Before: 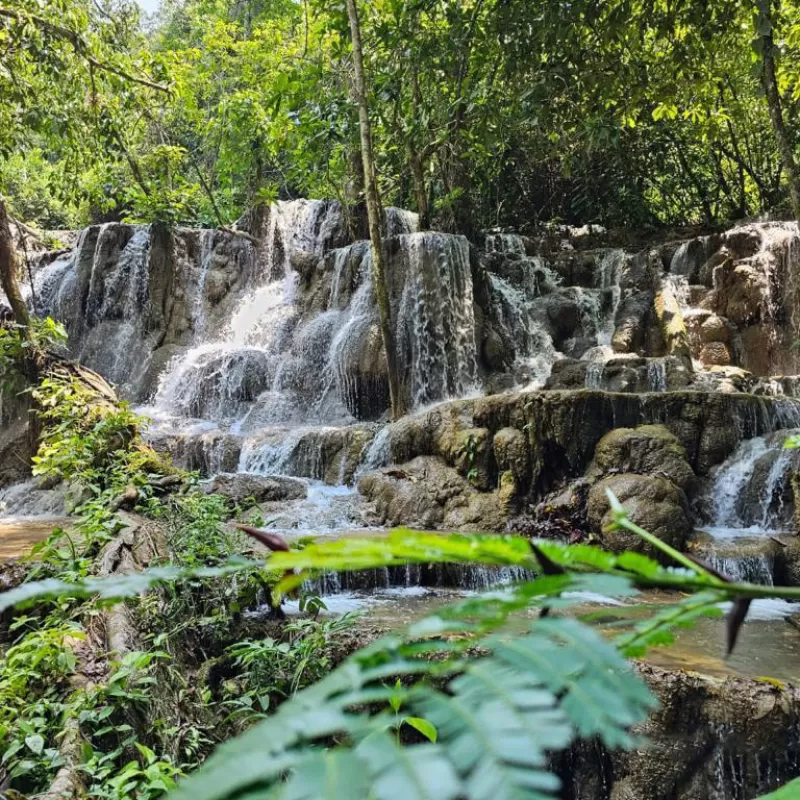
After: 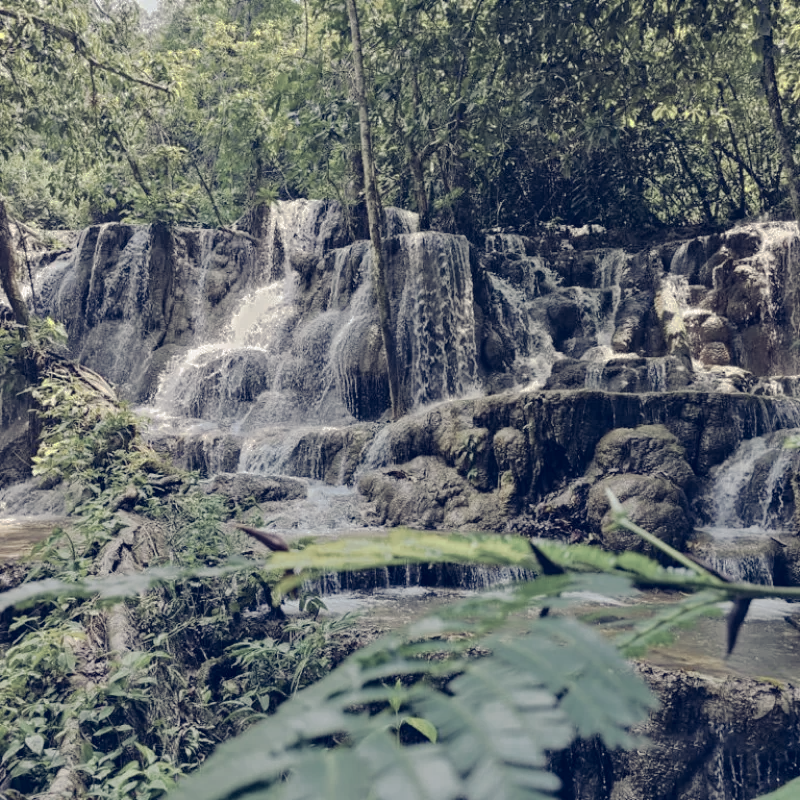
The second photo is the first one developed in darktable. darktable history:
tone curve: curves: ch0 [(0, 0) (0.003, 0.003) (0.011, 0.011) (0.025, 0.025) (0.044, 0.044) (0.069, 0.068) (0.1, 0.098) (0.136, 0.134) (0.177, 0.175) (0.224, 0.221) (0.277, 0.273) (0.335, 0.33) (0.399, 0.393) (0.468, 0.461) (0.543, 0.534) (0.623, 0.614) (0.709, 0.69) (0.801, 0.752) (0.898, 0.835) (1, 1)], preserve colors none
color look up table: target L [79.41, 68.15, 58.88, 46.09, 200.08, 100.29, 87.07, 80.38, 62.97, 62.95, 58.1, 56.02, 56.93, 38.51, 57.28, 56.53, 48.92, 40.72, 37.93, 22.91, 63.07, 68.26, 51.94, 52.38, 0 ×25], target a [1.501, -7.934, -13.79, -4.807, 0, -0.039, 0.699, 1.514, 6.825, 7.781, 14.49, 1.293, 20.44, 8.968, 4.42, 19.47, 4.694, 1.705, 11.76, 2.978, -8.422, 1.247, -7.453, 0.082, 0 ×25], target b [3.33, 17.87, 8.012, 2.892, 0, 0.486, 5.777, 30, 22.7, 6.853, 20.47, -1.338, 6.386, -0.546, -8.515, -3.803, -21.16, -7.123, -16.05, -16.57, -0.062, 1.277, -13.31, -11.44, 0 ×25], num patches 24
